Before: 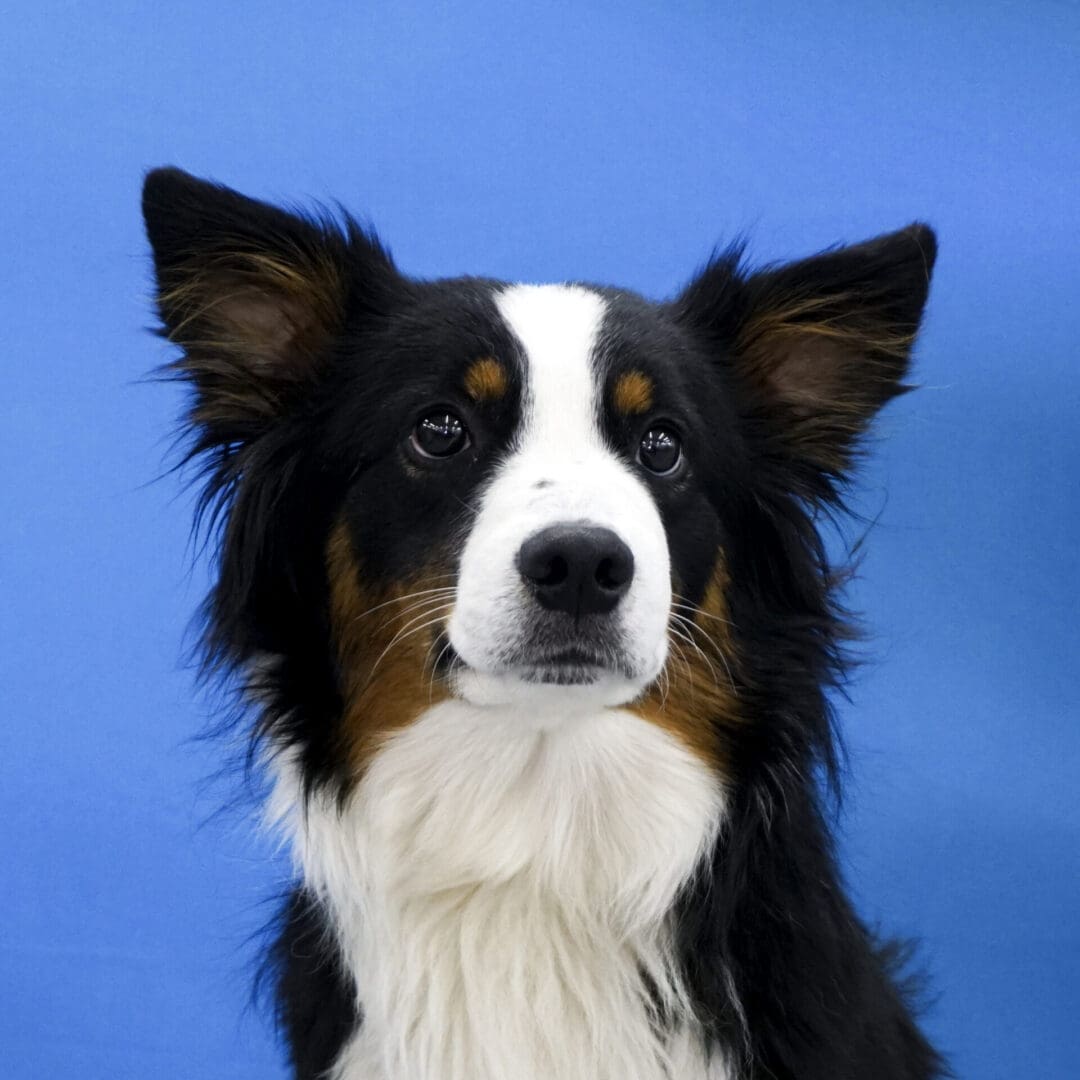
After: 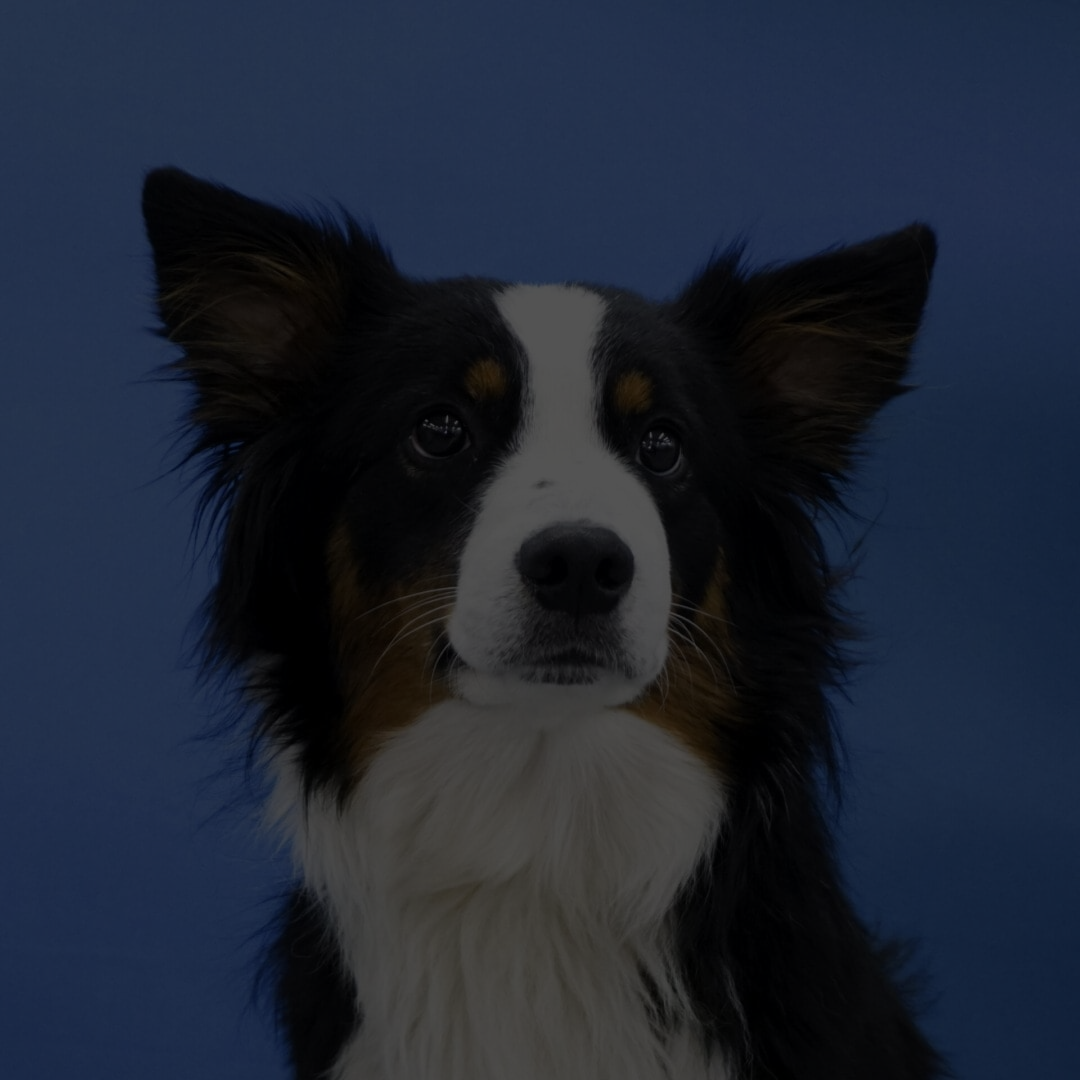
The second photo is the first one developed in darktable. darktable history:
exposure: exposure -1.468 EV
tone curve: curves: ch0 [(0, 0) (0.641, 0.595) (1, 1)], color space Lab, linked channels
base curve: curves: ch0 [(0, 0) (0.297, 0.298) (1, 1)]
